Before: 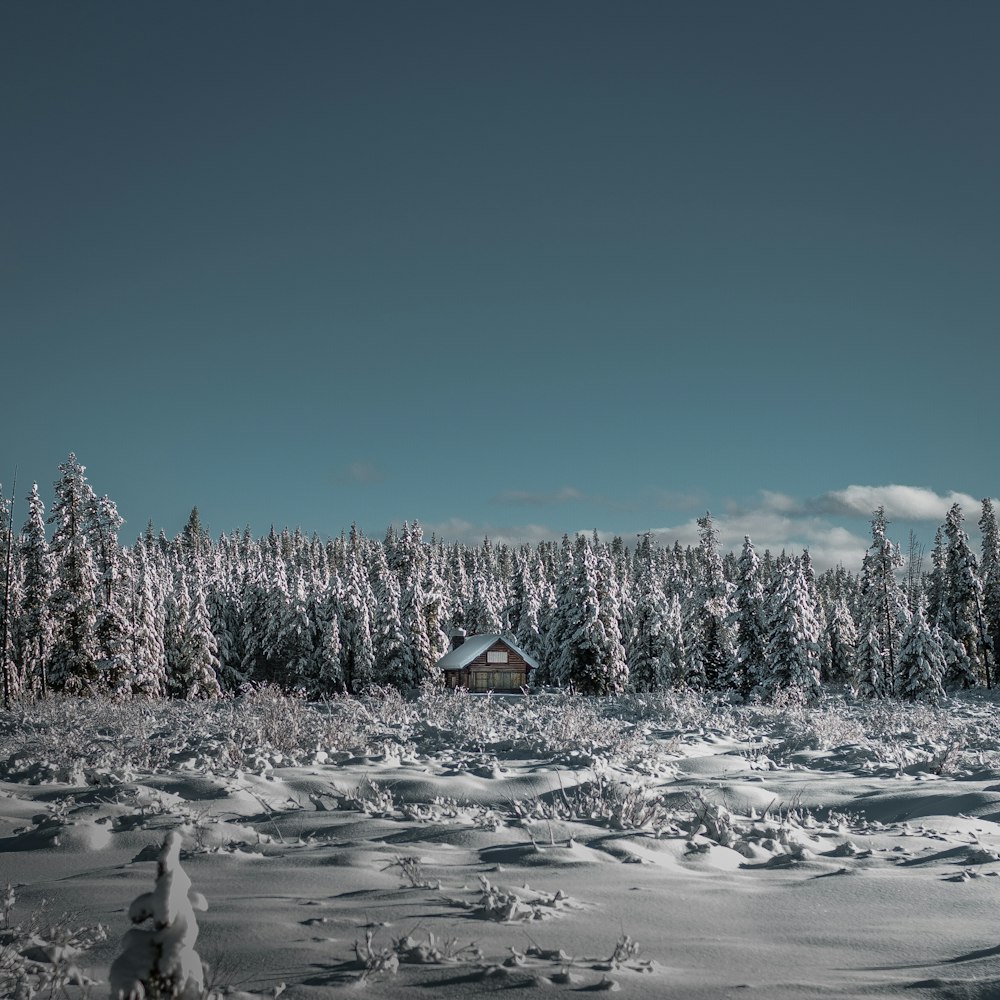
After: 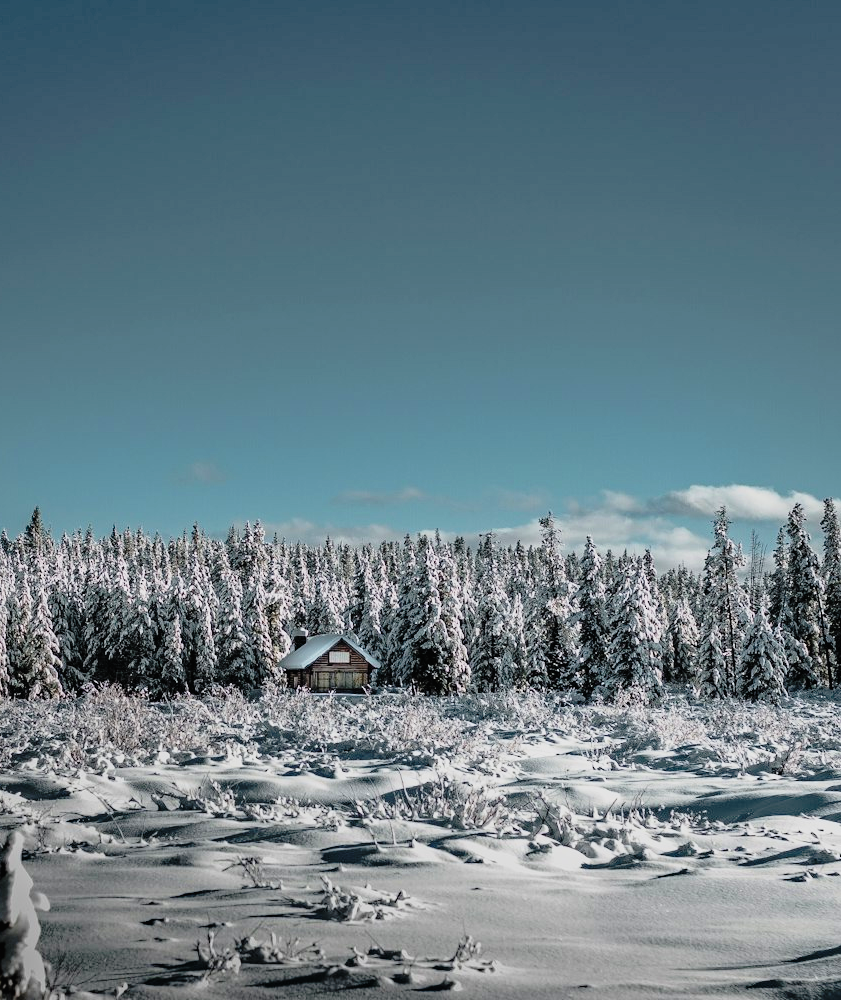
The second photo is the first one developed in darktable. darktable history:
tone curve: curves: ch0 [(0, 0.009) (0.105, 0.08) (0.195, 0.18) (0.283, 0.316) (0.384, 0.434) (0.485, 0.531) (0.638, 0.69) (0.81, 0.872) (1, 0.977)]; ch1 [(0, 0) (0.161, 0.092) (0.35, 0.33) (0.379, 0.401) (0.456, 0.469) (0.502, 0.5) (0.525, 0.514) (0.586, 0.617) (0.635, 0.655) (1, 1)]; ch2 [(0, 0) (0.371, 0.362) (0.437, 0.437) (0.48, 0.49) (0.53, 0.515) (0.56, 0.571) (0.622, 0.606) (1, 1)], preserve colors none
crop: left 15.844%
exposure: exposure 0.436 EV, compensate highlight preservation false
shadows and highlights: shadows 37.73, highlights -27.64, soften with gaussian
filmic rgb: black relative exposure -7.65 EV, white relative exposure 4.56 EV, hardness 3.61, contrast 1.061, color science v6 (2022)
haze removal: compatibility mode true, adaptive false
